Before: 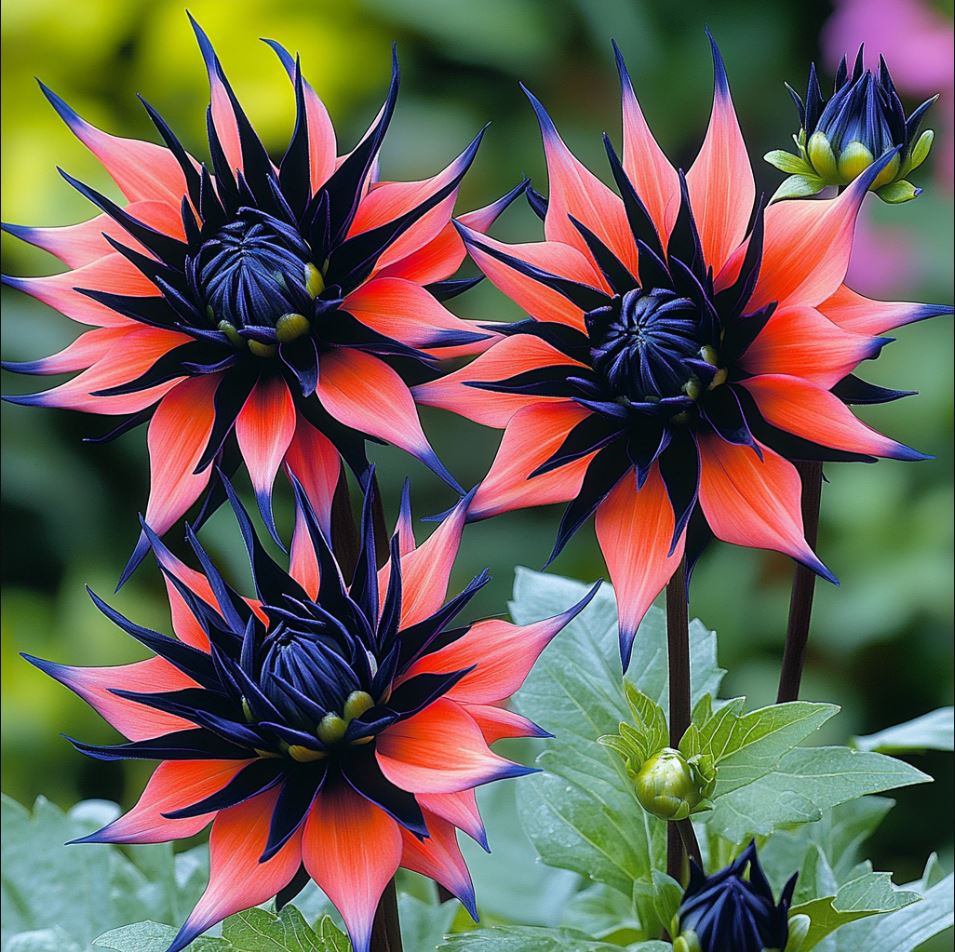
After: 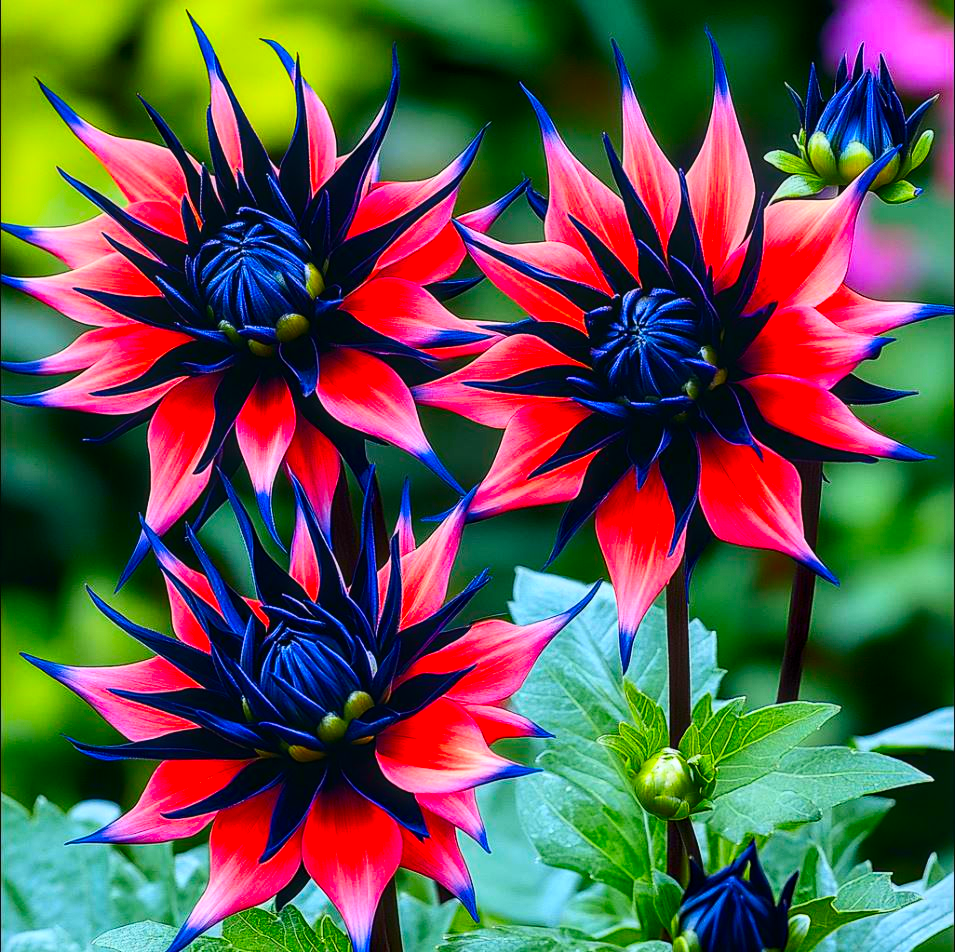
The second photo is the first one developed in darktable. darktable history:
local contrast: on, module defaults
contrast brightness saturation: contrast 0.269, brightness 0.018, saturation 0.875
